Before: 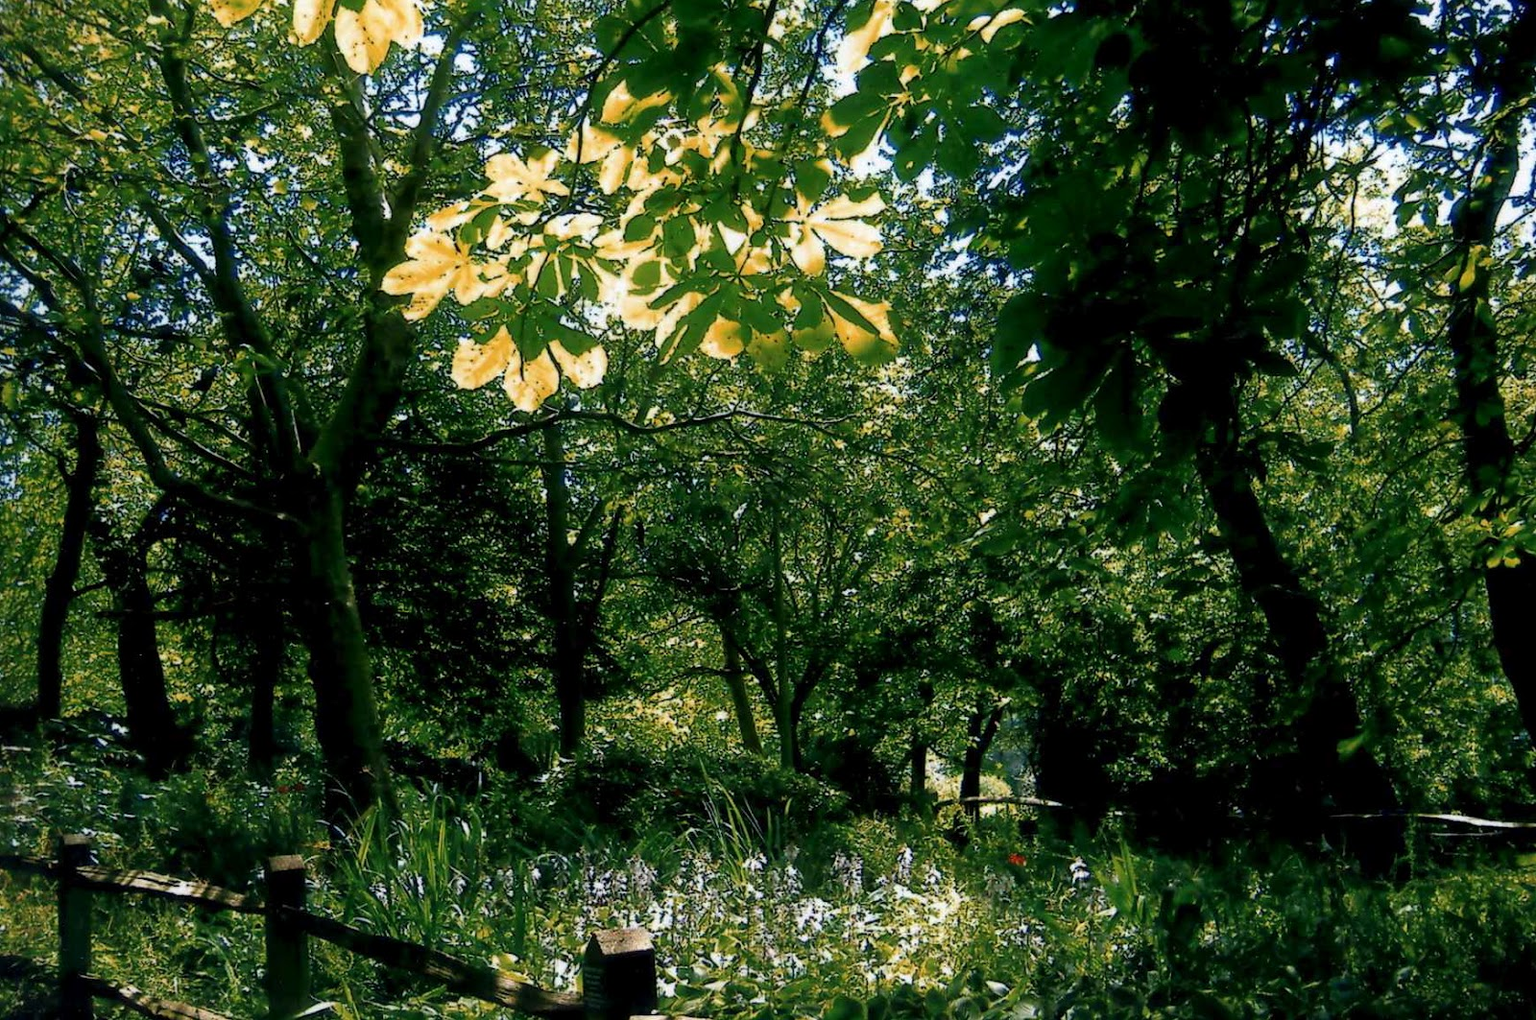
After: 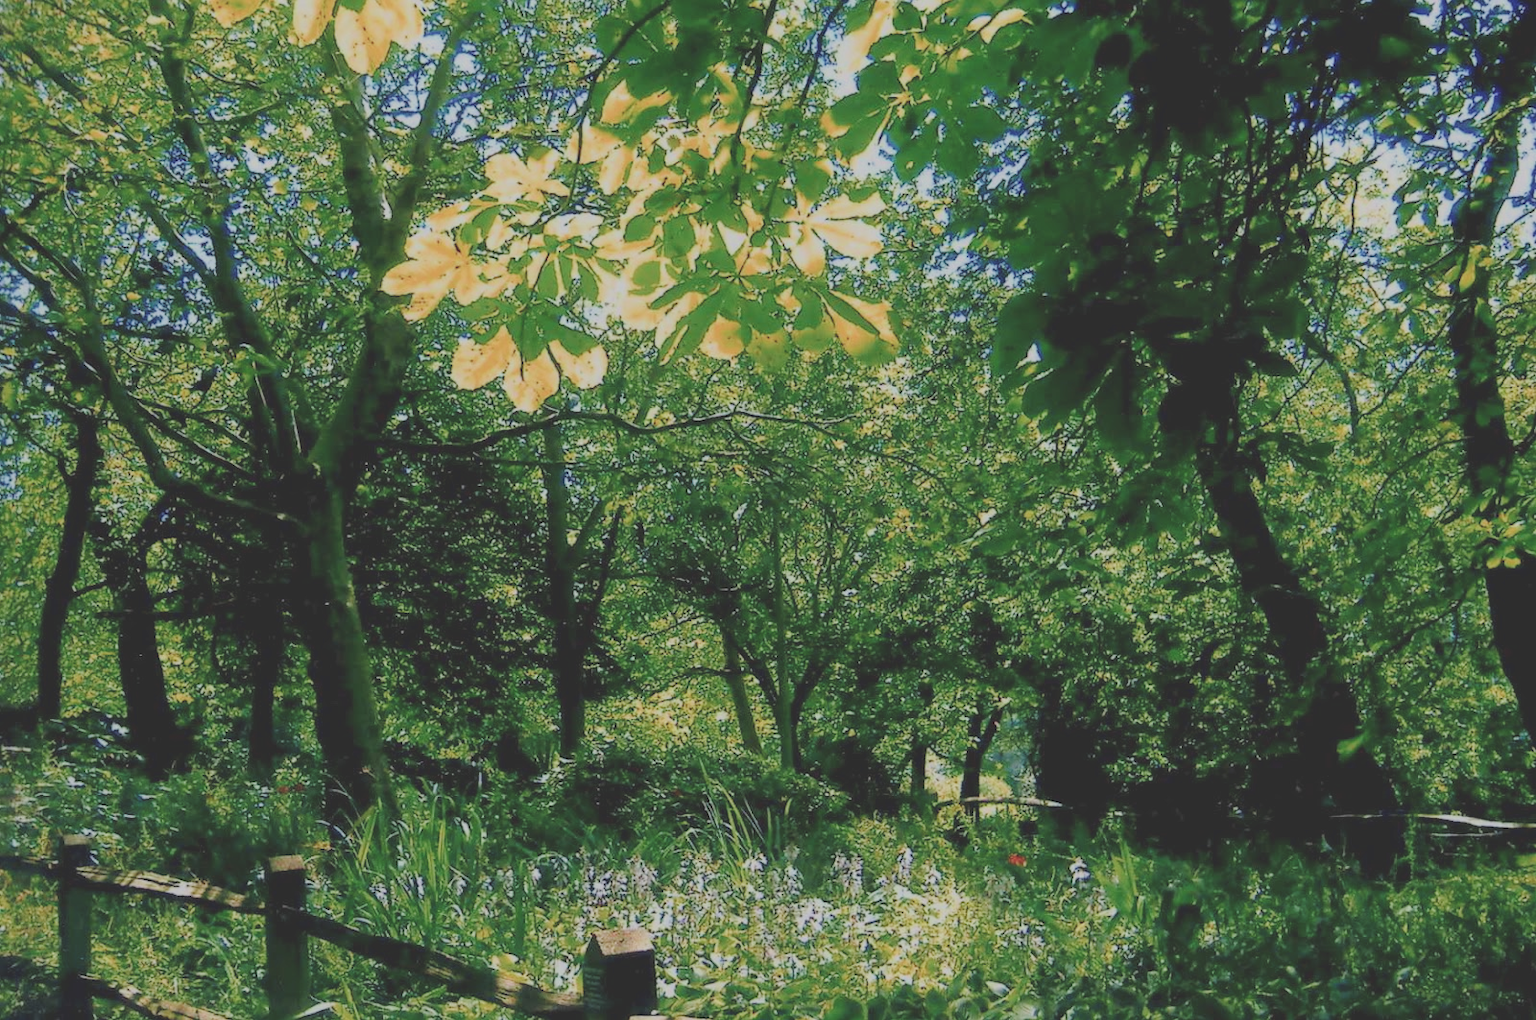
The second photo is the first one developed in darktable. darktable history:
exposure: black level correction -0.006, exposure 1 EV, compensate highlight preservation false
velvia: on, module defaults
tone equalizer: -8 EV -0.443 EV, -7 EV -0.385 EV, -6 EV -0.314 EV, -5 EV -0.238 EV, -3 EV 0.232 EV, -2 EV 0.309 EV, -1 EV 0.391 EV, +0 EV 0.41 EV, edges refinement/feathering 500, mask exposure compensation -1.57 EV, preserve details no
filmic rgb: black relative exposure -13.92 EV, white relative exposure 7.95 EV, hardness 3.73, latitude 49.23%, contrast 0.513
